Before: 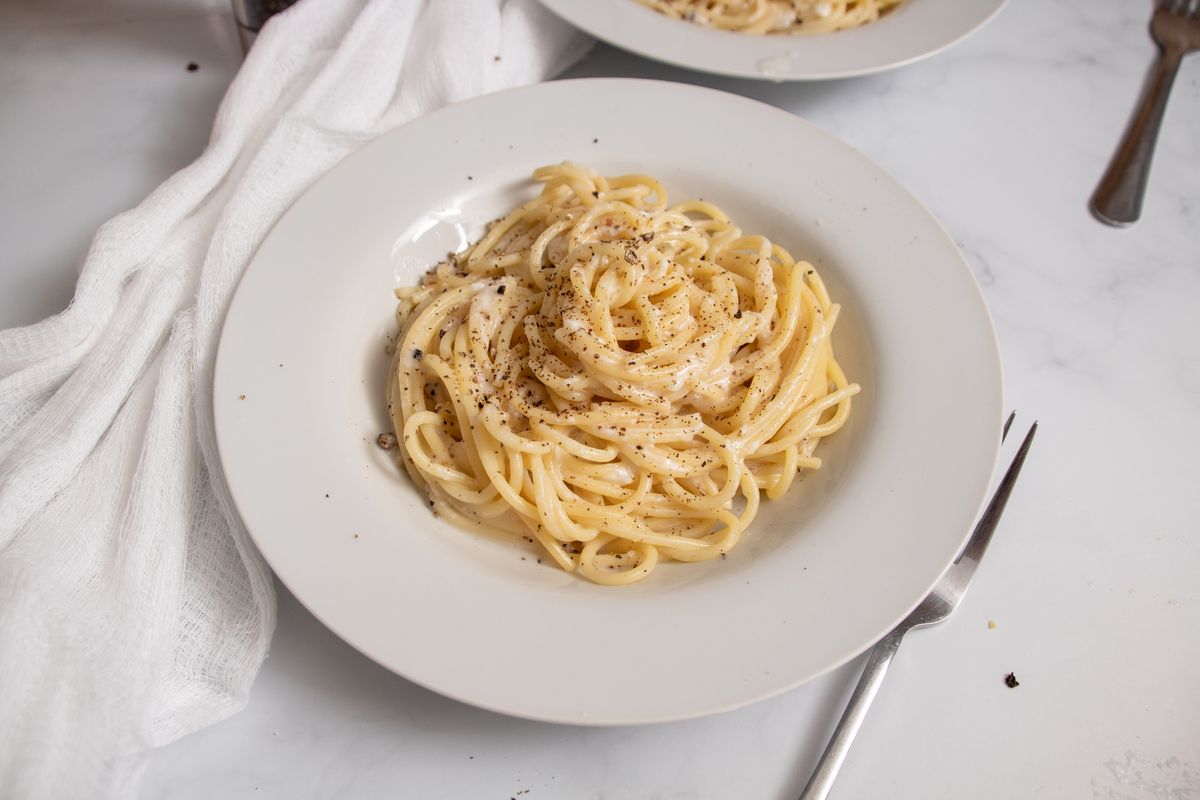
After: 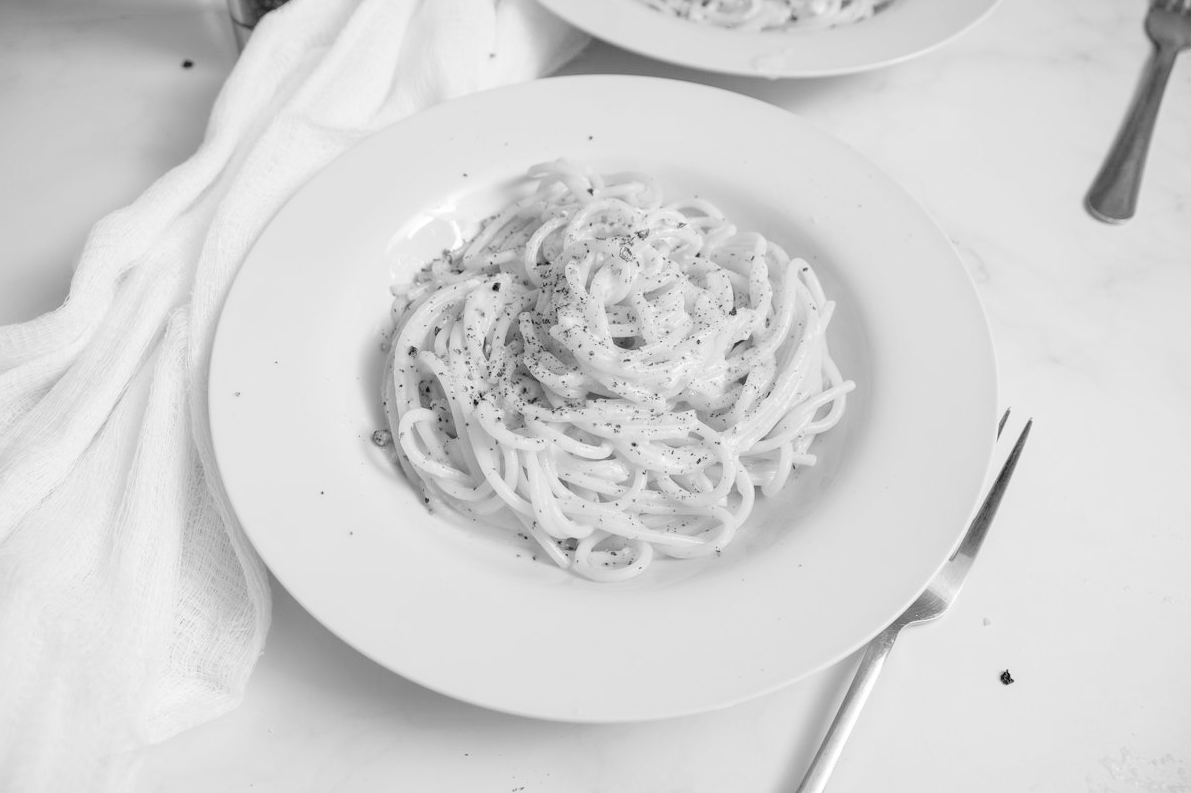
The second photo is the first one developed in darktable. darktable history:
monochrome: on, module defaults
crop: left 0.434%, top 0.485%, right 0.244%, bottom 0.386%
global tonemap: drago (0.7, 100)
